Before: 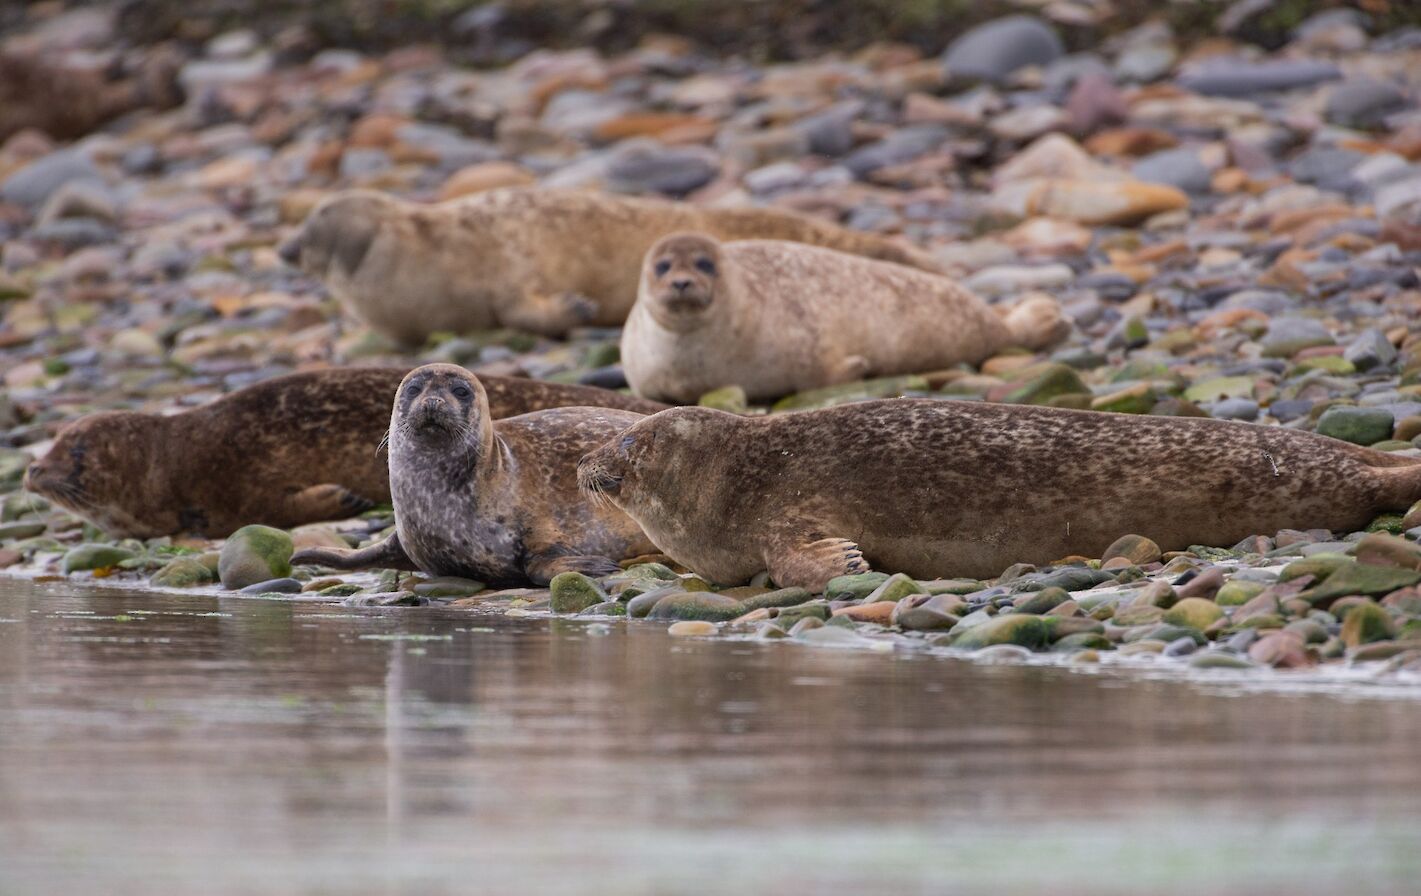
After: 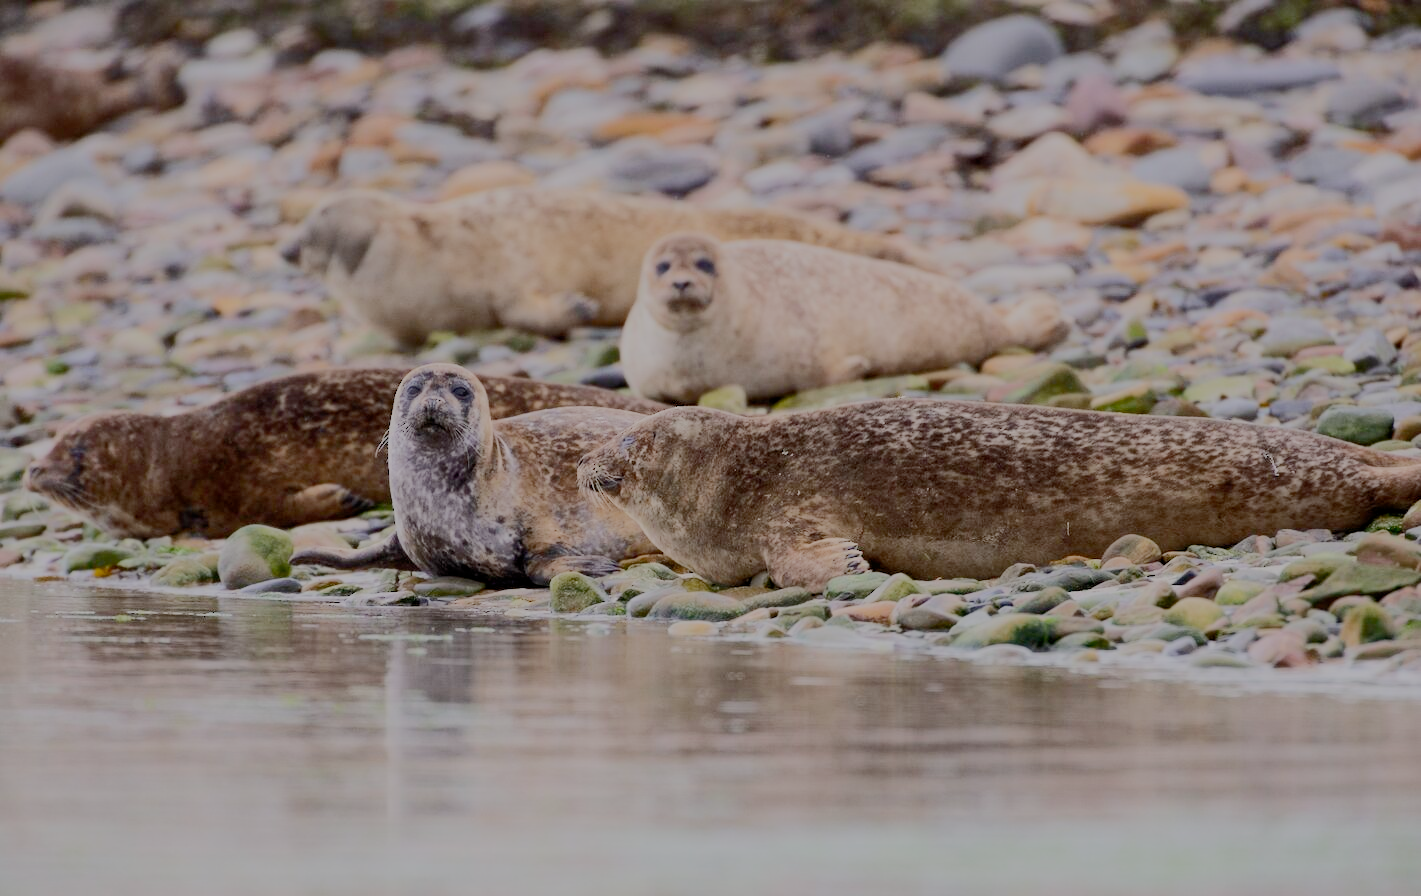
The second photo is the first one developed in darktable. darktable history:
filmic rgb: black relative exposure -7 EV, white relative exposure 6 EV, threshold 3 EV, target black luminance 0%, hardness 2.73, latitude 61.22%, contrast 0.691, highlights saturation mix 10%, shadows ↔ highlights balance -0.073%, preserve chrominance no, color science v4 (2020), iterations of high-quality reconstruction 10, contrast in shadows soft, contrast in highlights soft, enable highlight reconstruction true
rgb curve: curves: ch0 [(0, 0) (0.284, 0.292) (0.505, 0.644) (1, 1)], compensate middle gray true
